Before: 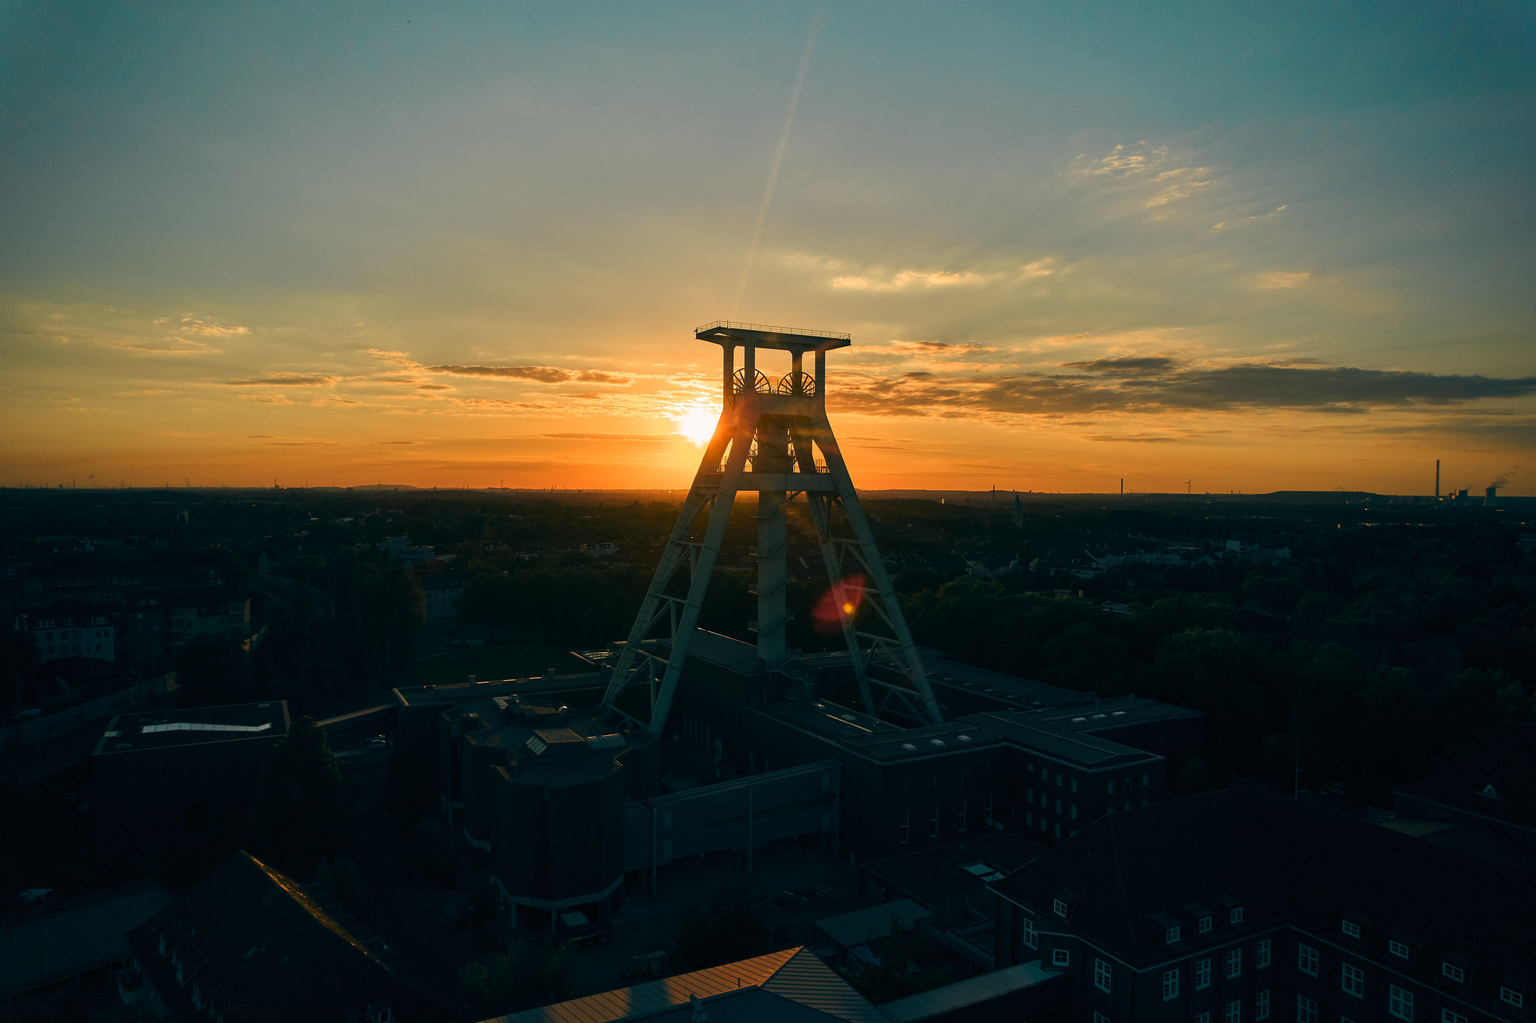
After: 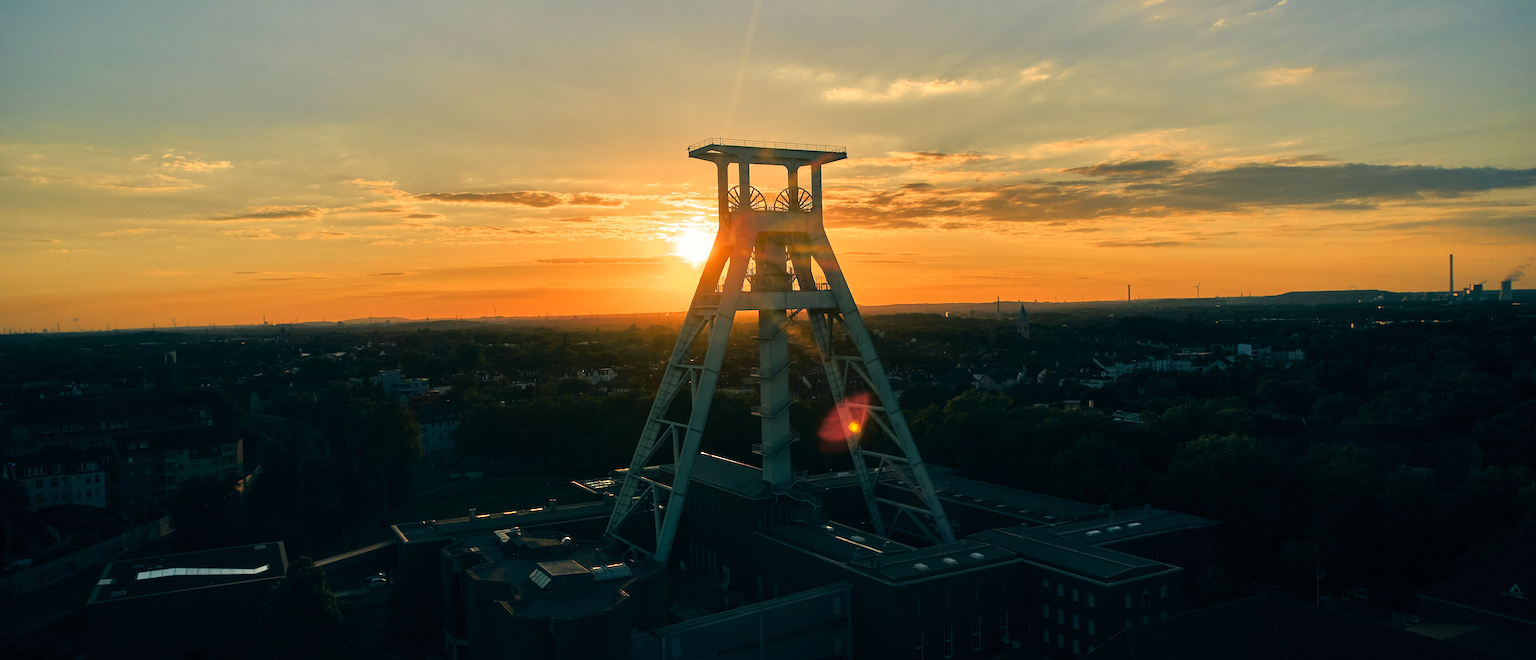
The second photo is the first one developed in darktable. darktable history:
crop: top 16.727%, bottom 16.727%
tone equalizer: -7 EV 0.15 EV, -6 EV 0.6 EV, -5 EV 1.15 EV, -4 EV 1.33 EV, -3 EV 1.15 EV, -2 EV 0.6 EV, -1 EV 0.15 EV, mask exposure compensation -0.5 EV
rotate and perspective: rotation -2°, crop left 0.022, crop right 0.978, crop top 0.049, crop bottom 0.951
